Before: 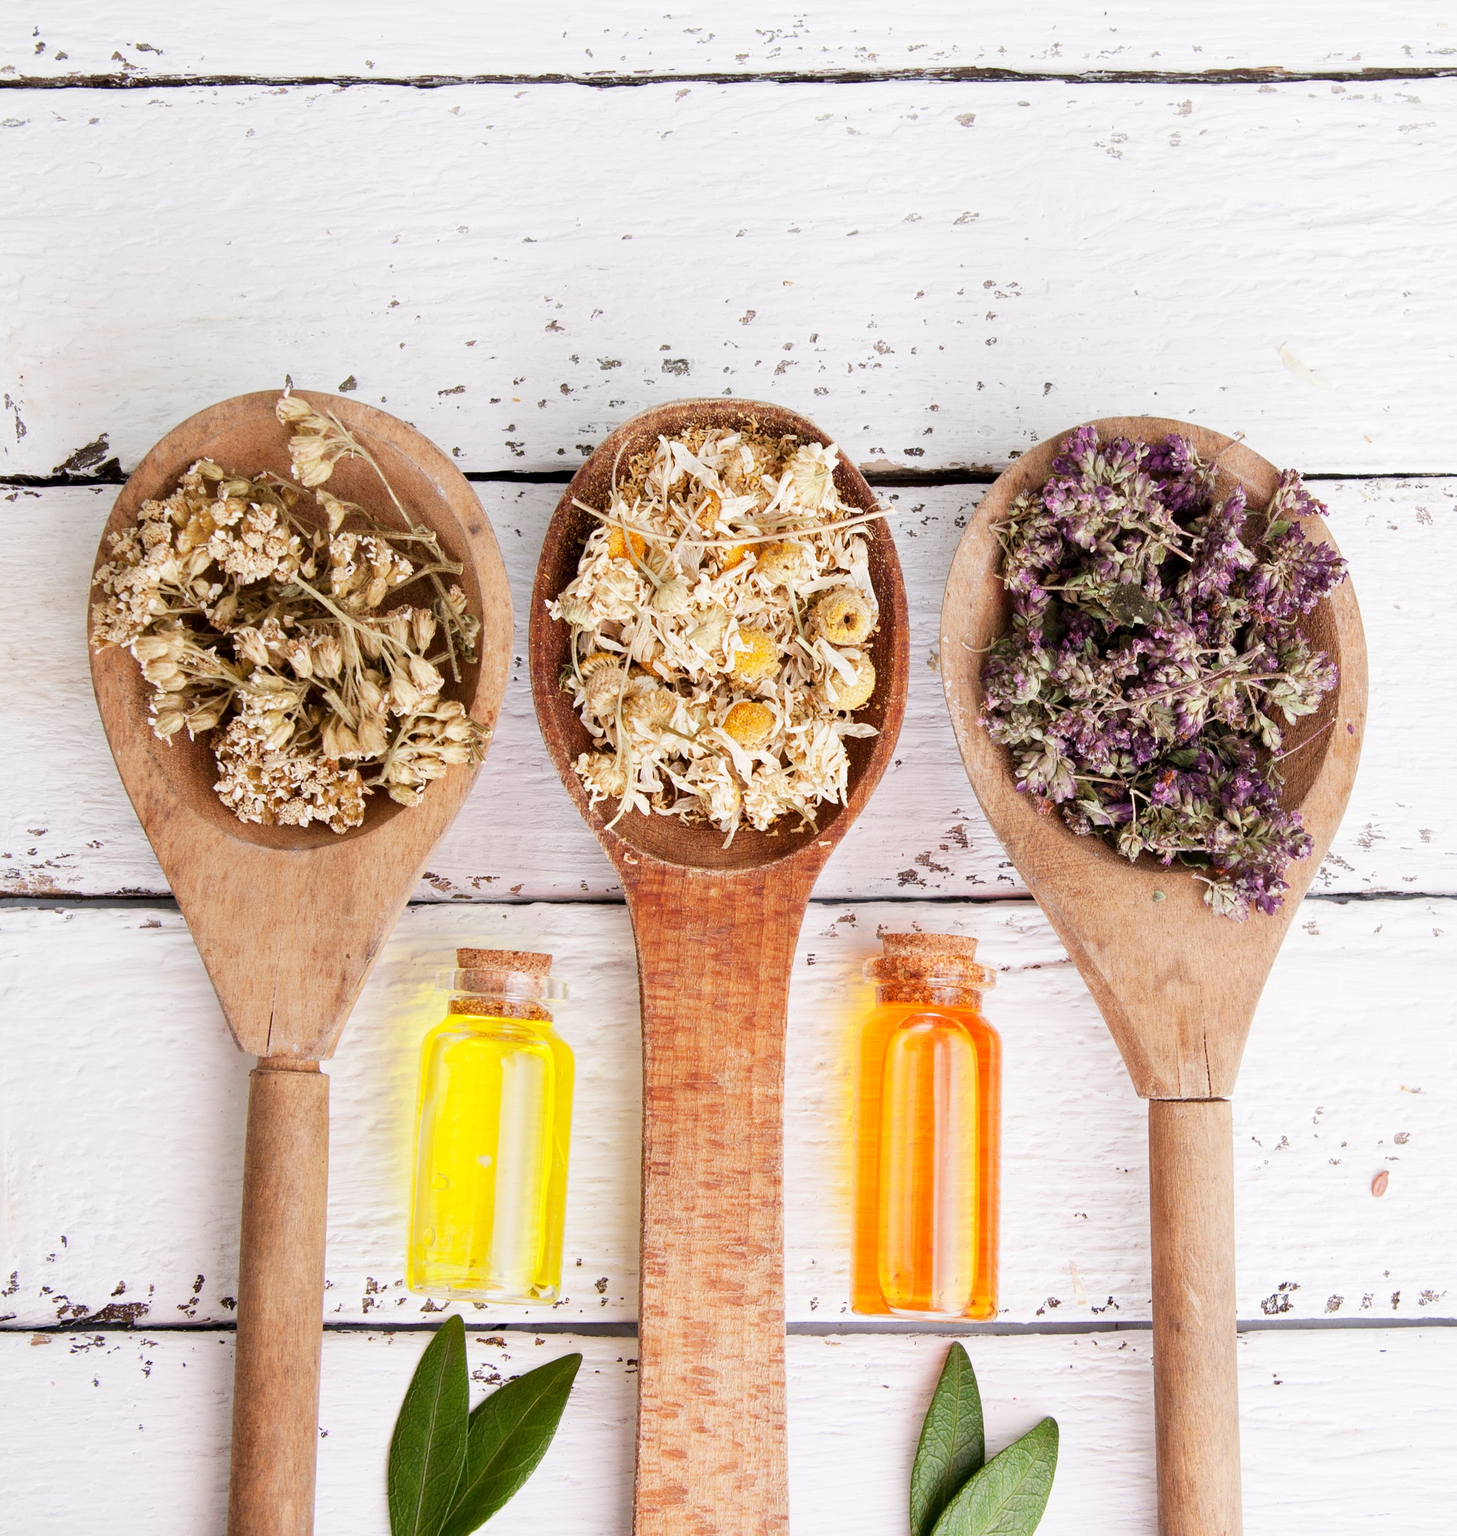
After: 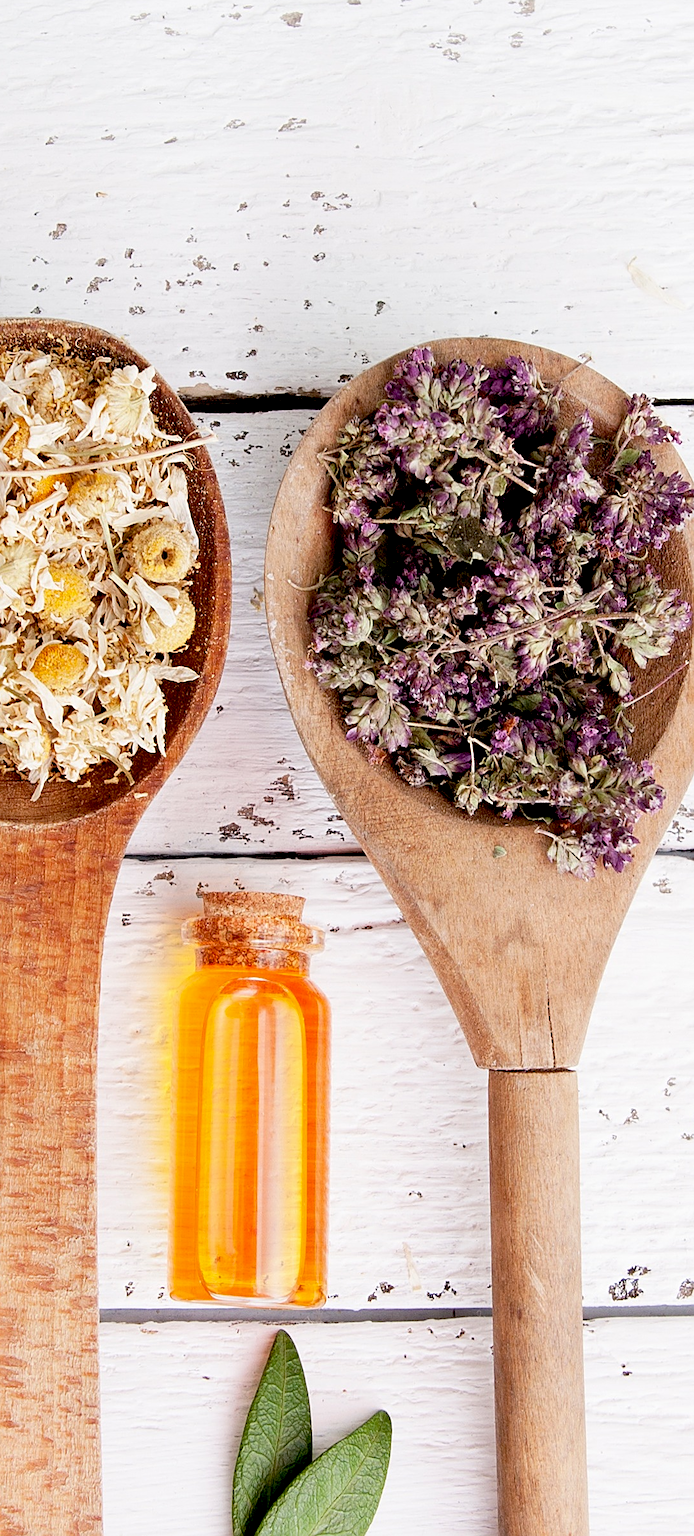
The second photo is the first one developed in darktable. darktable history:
sharpen: on, module defaults
exposure: black level correction 0.016, exposure -0.009 EV, compensate highlight preservation false
crop: left 47.628%, top 6.643%, right 7.874%
